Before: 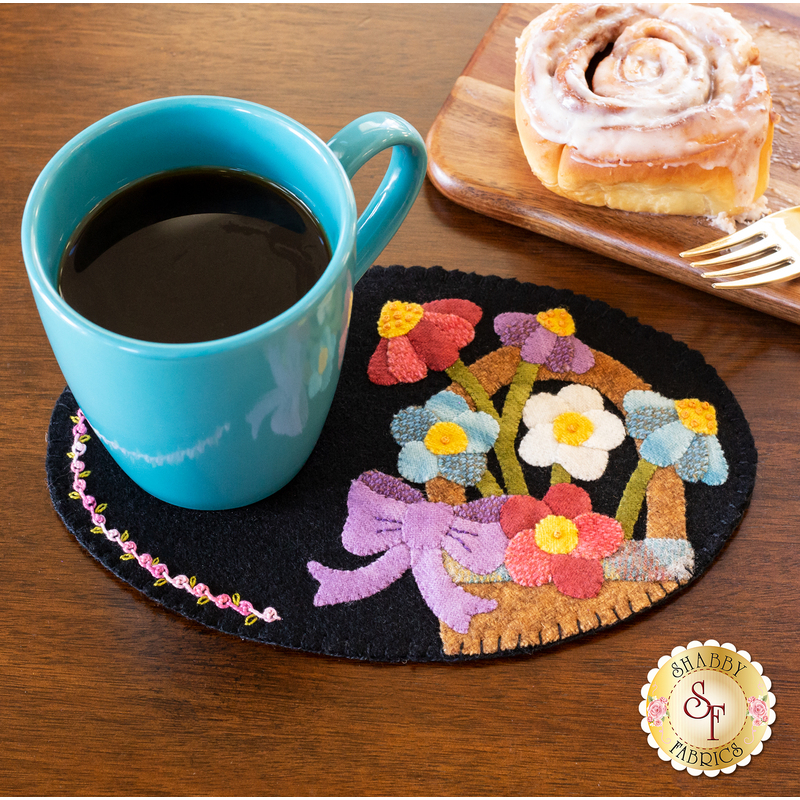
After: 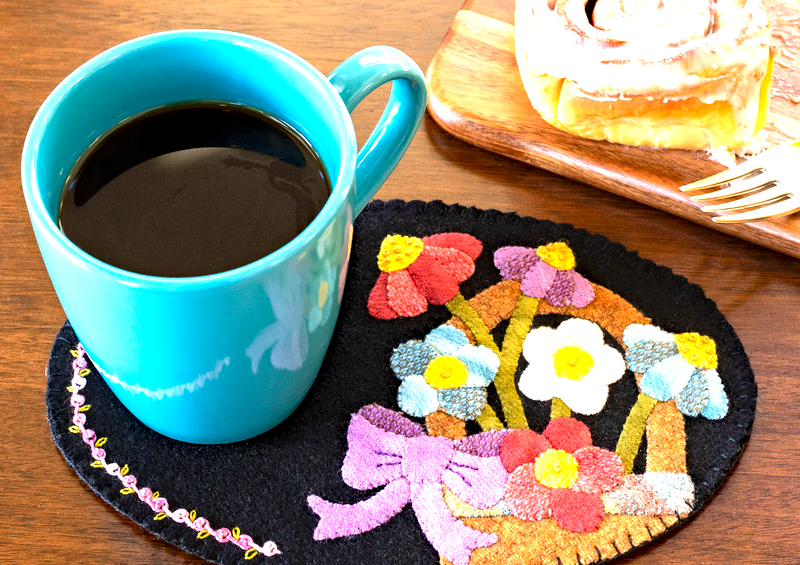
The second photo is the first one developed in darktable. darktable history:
local contrast: highlights 61%, shadows 106%, detail 107%, midtone range 0.529
exposure: black level correction 0, exposure 1.2 EV, compensate exposure bias true, compensate highlight preservation false
crop and rotate: top 8.293%, bottom 20.996%
haze removal: strength 0.29, distance 0.25, compatibility mode true, adaptive false
